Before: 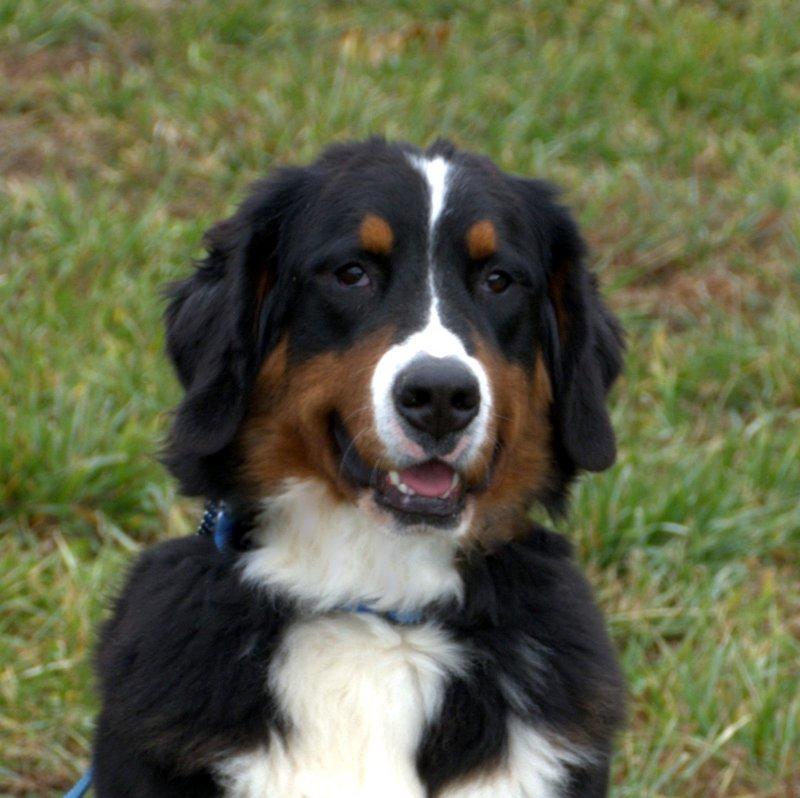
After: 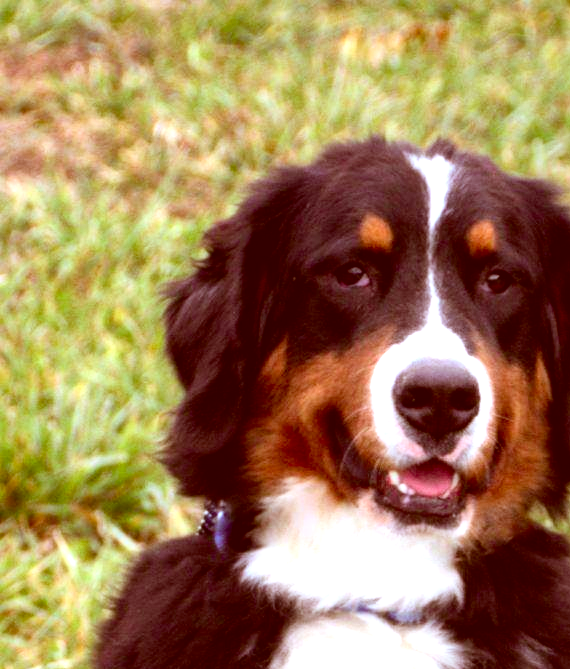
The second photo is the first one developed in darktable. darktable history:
local contrast: mode bilateral grid, contrast 21, coarseness 50, detail 129%, midtone range 0.2
contrast brightness saturation: contrast 0.183, saturation 0.303
crop: right 28.675%, bottom 16.163%
exposure: black level correction 0, exposure 1.2 EV, compensate highlight preservation false
color correction: highlights a* 9.56, highlights b* 8.52, shadows a* 39.58, shadows b* 39.59, saturation 0.799
color calibration: x 0.37, y 0.382, temperature 4317.42 K
